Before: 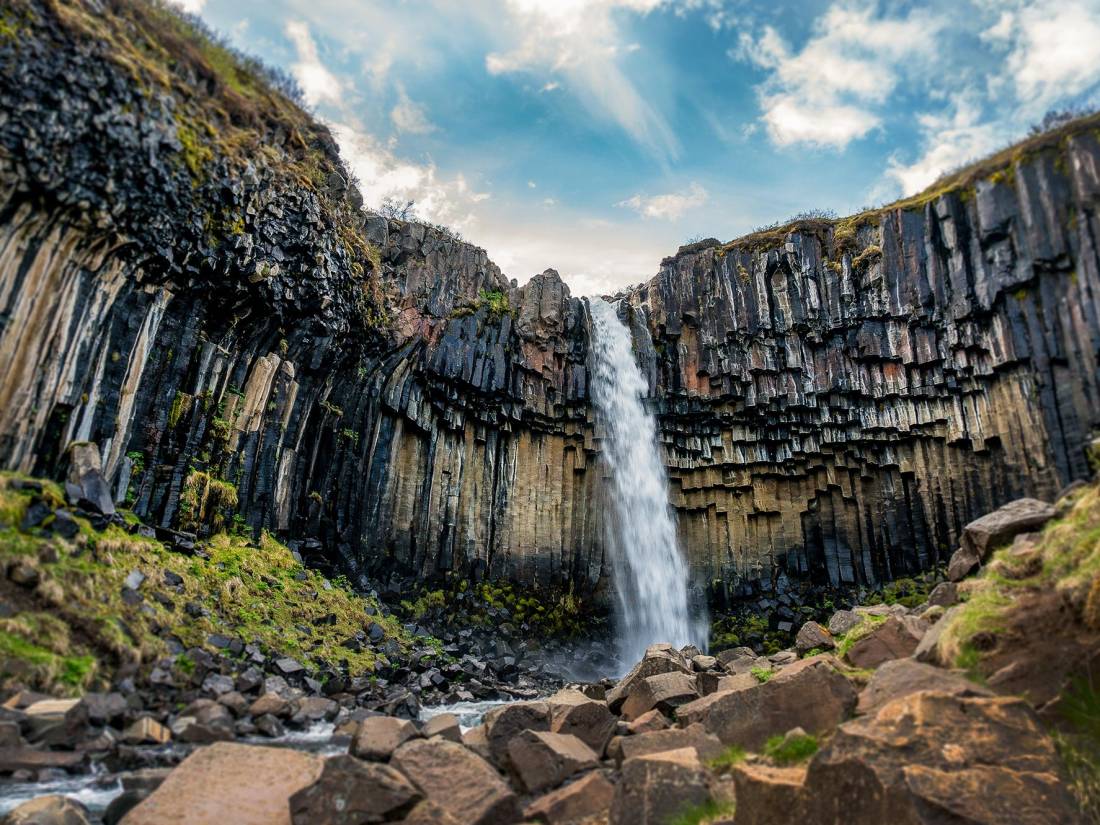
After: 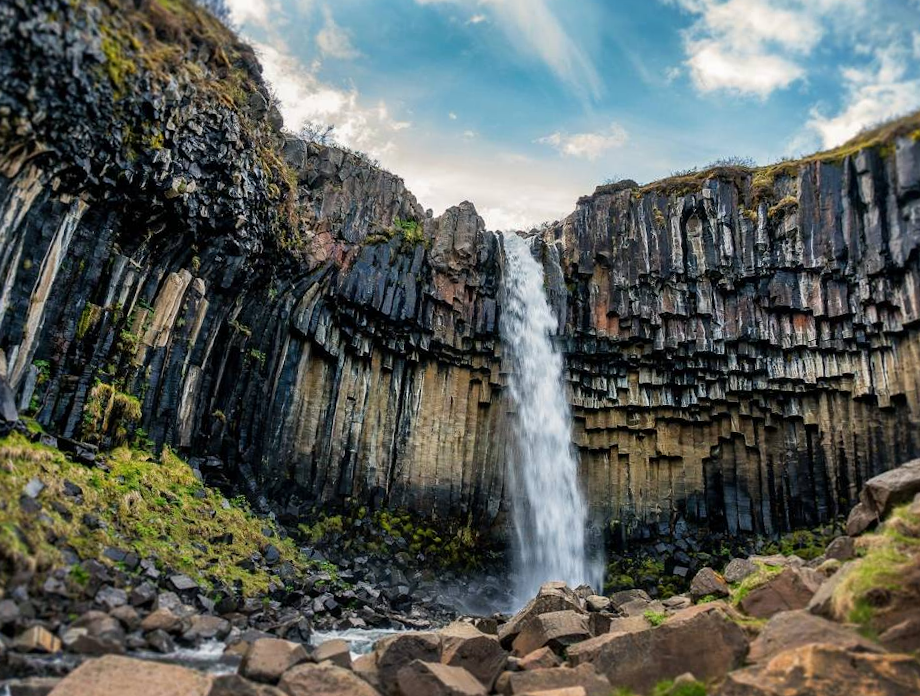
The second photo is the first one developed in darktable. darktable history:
crop and rotate: angle -3.24°, left 5.378%, top 5.171%, right 4.74%, bottom 4.176%
